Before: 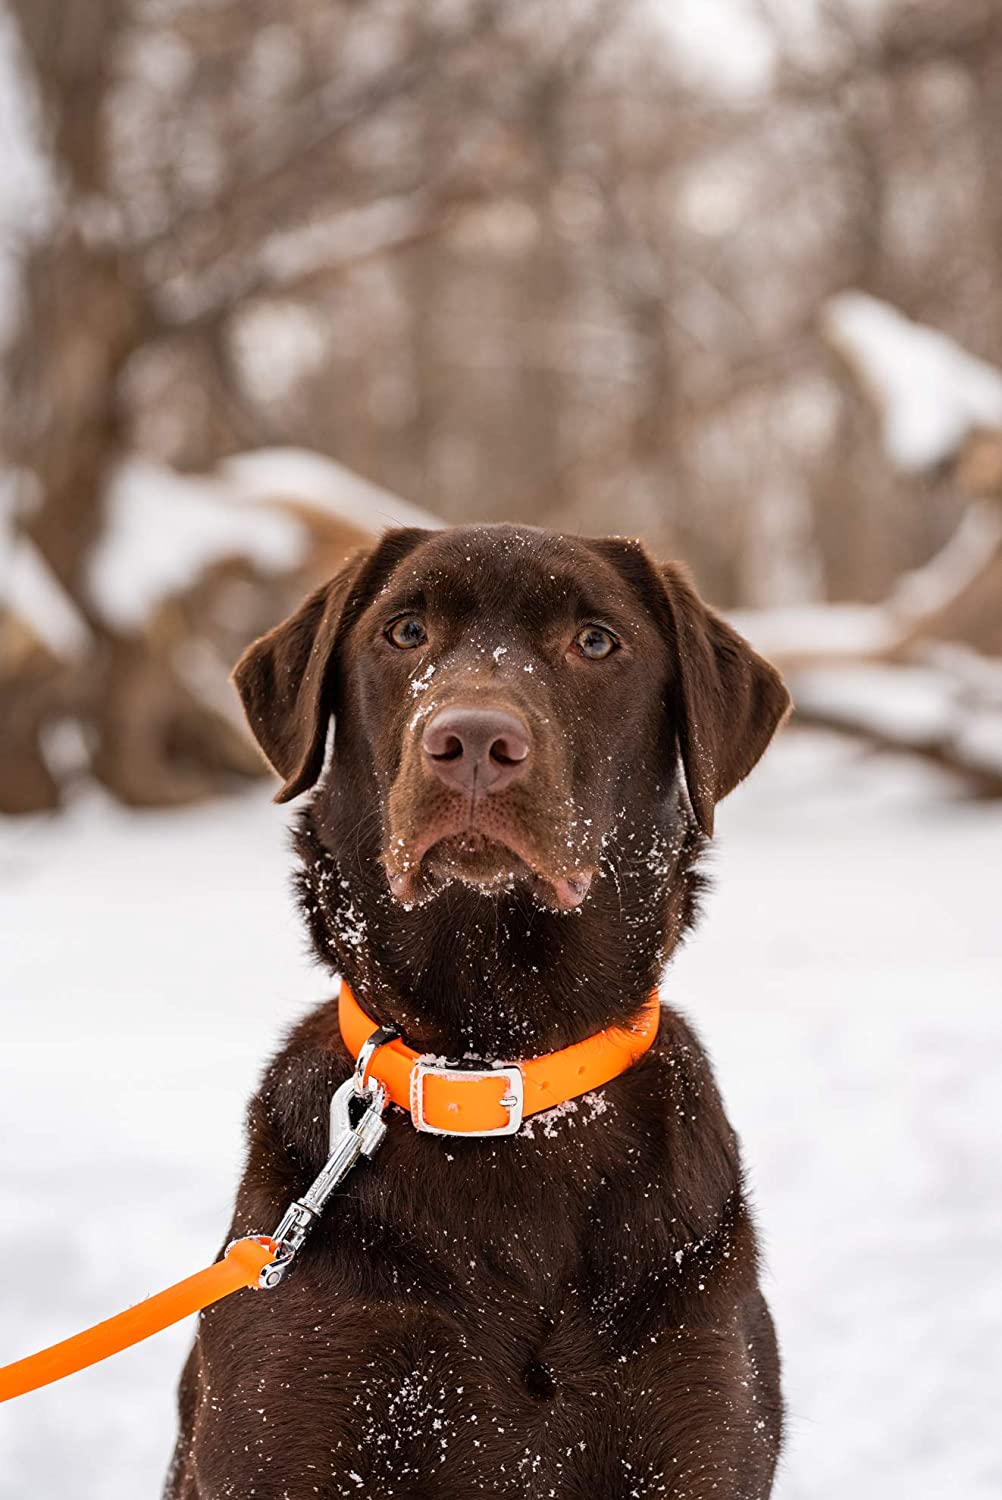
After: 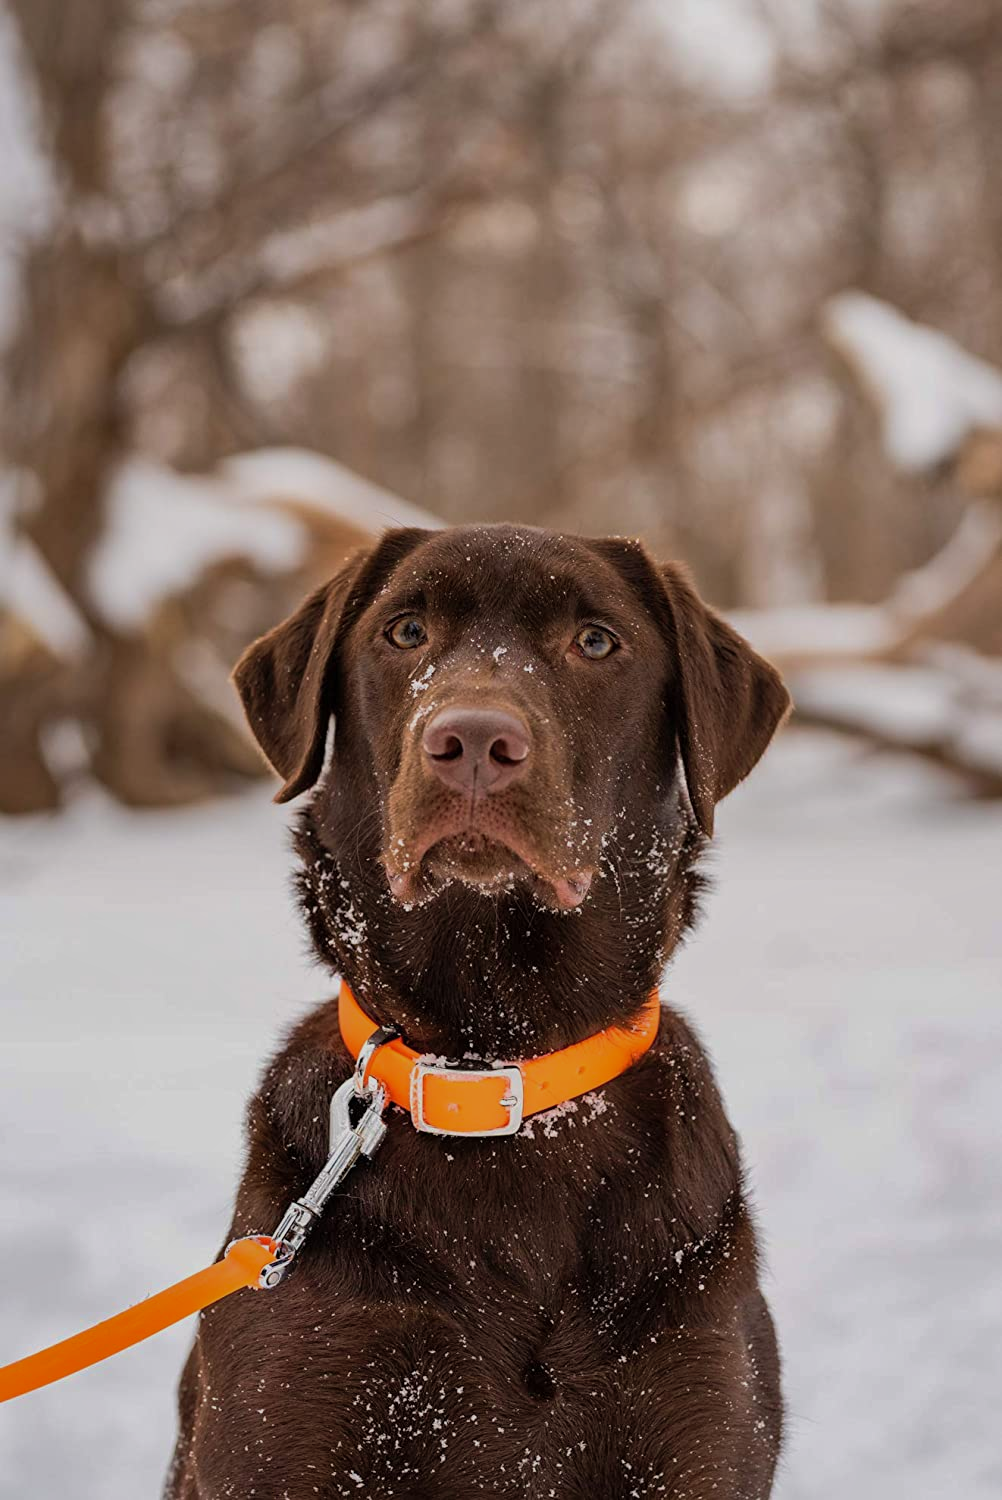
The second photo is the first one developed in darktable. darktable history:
velvia: strength 16.88%
exposure: exposure -0.346 EV, compensate exposure bias true, compensate highlight preservation false
shadows and highlights: shadows 29.97
